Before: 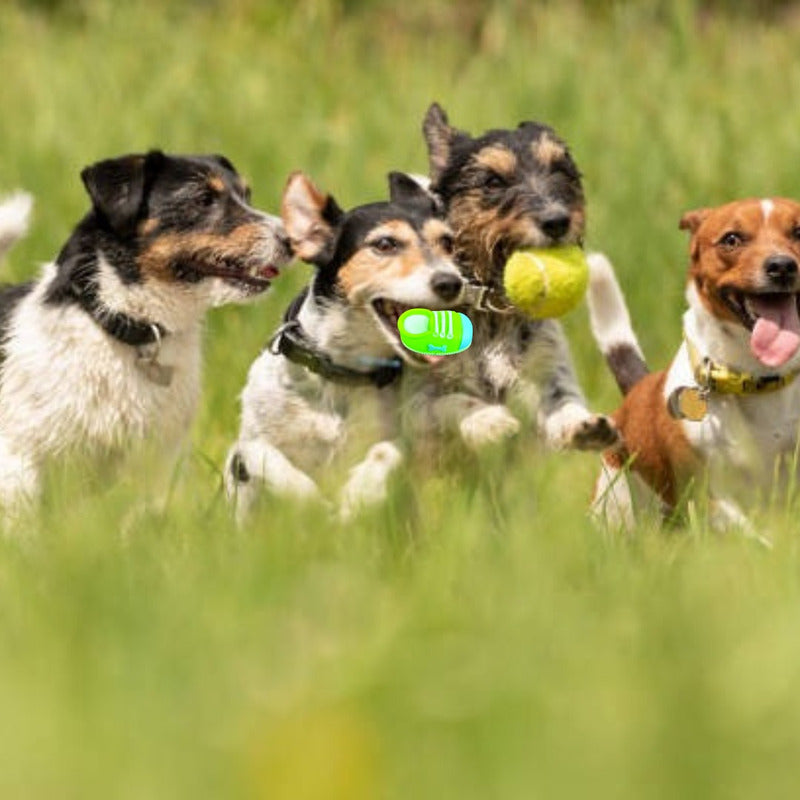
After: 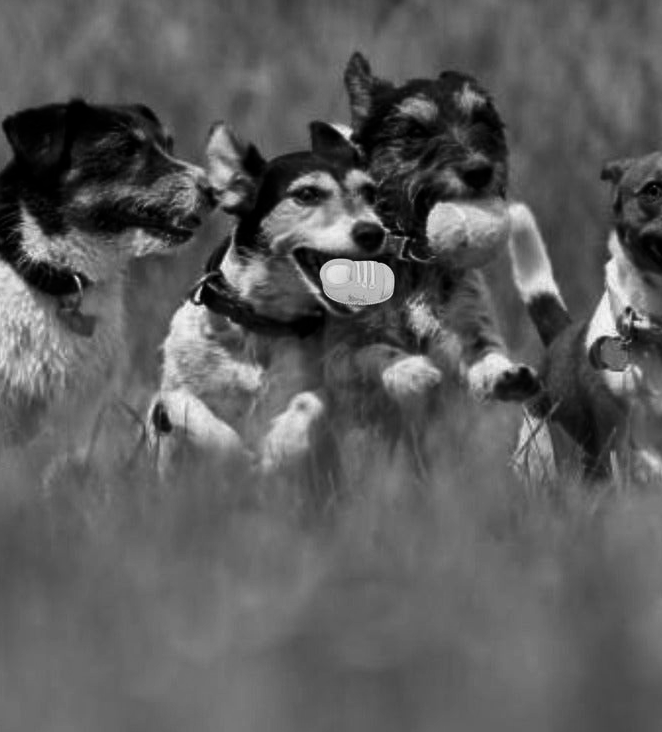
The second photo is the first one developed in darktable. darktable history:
crop: left 9.807%, top 6.259%, right 7.334%, bottom 2.177%
contrast brightness saturation: contrast -0.03, brightness -0.59, saturation -1
